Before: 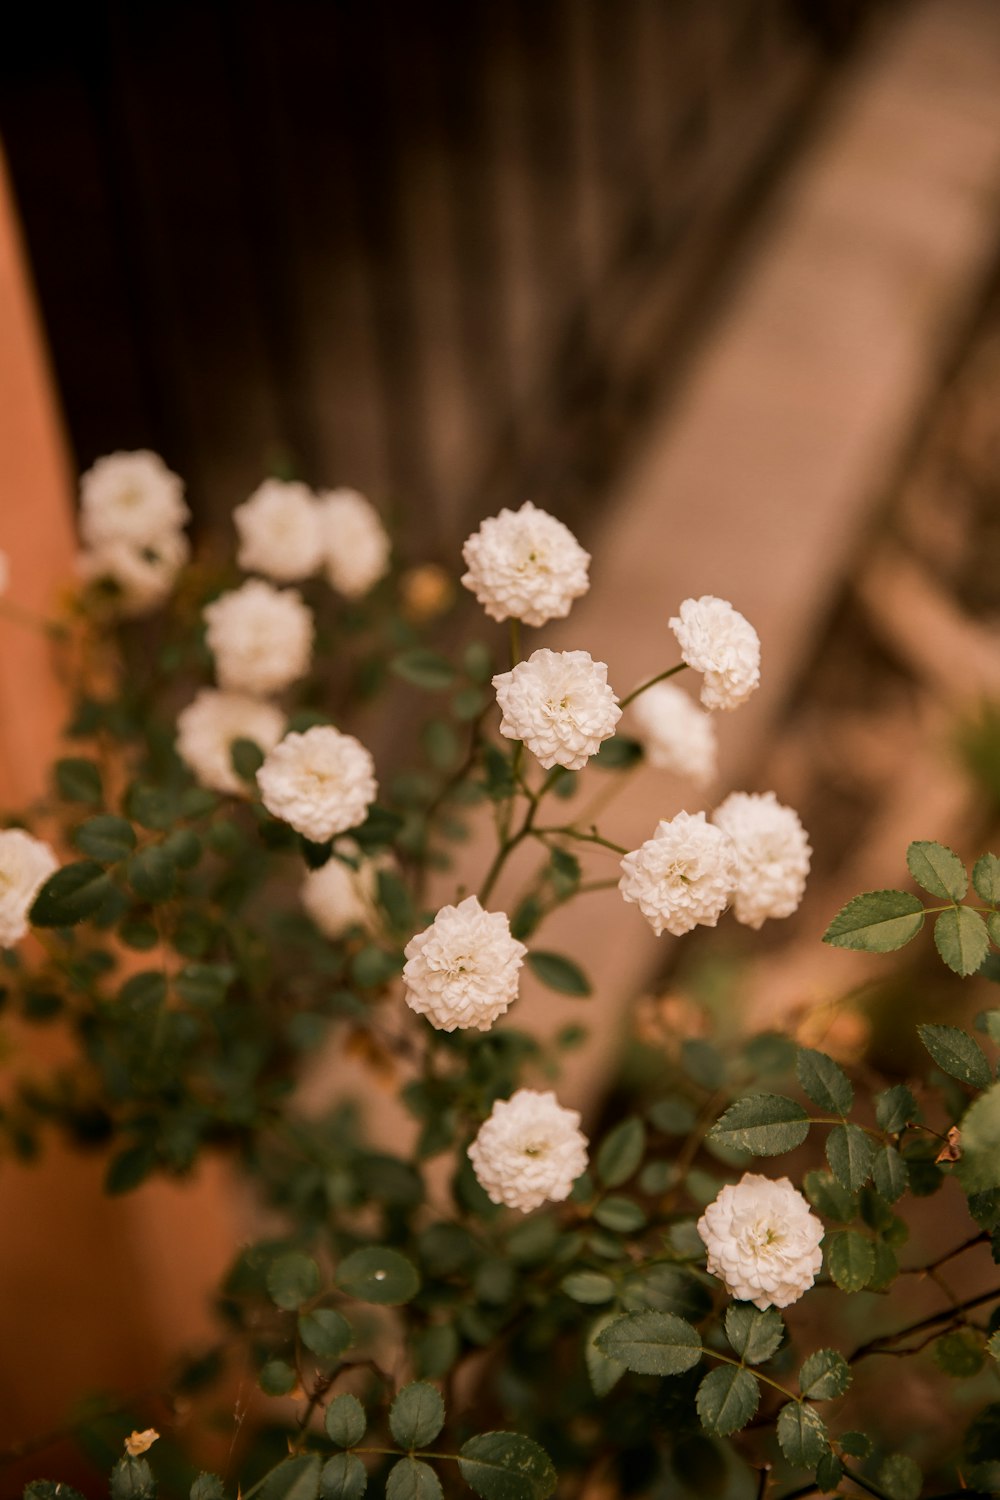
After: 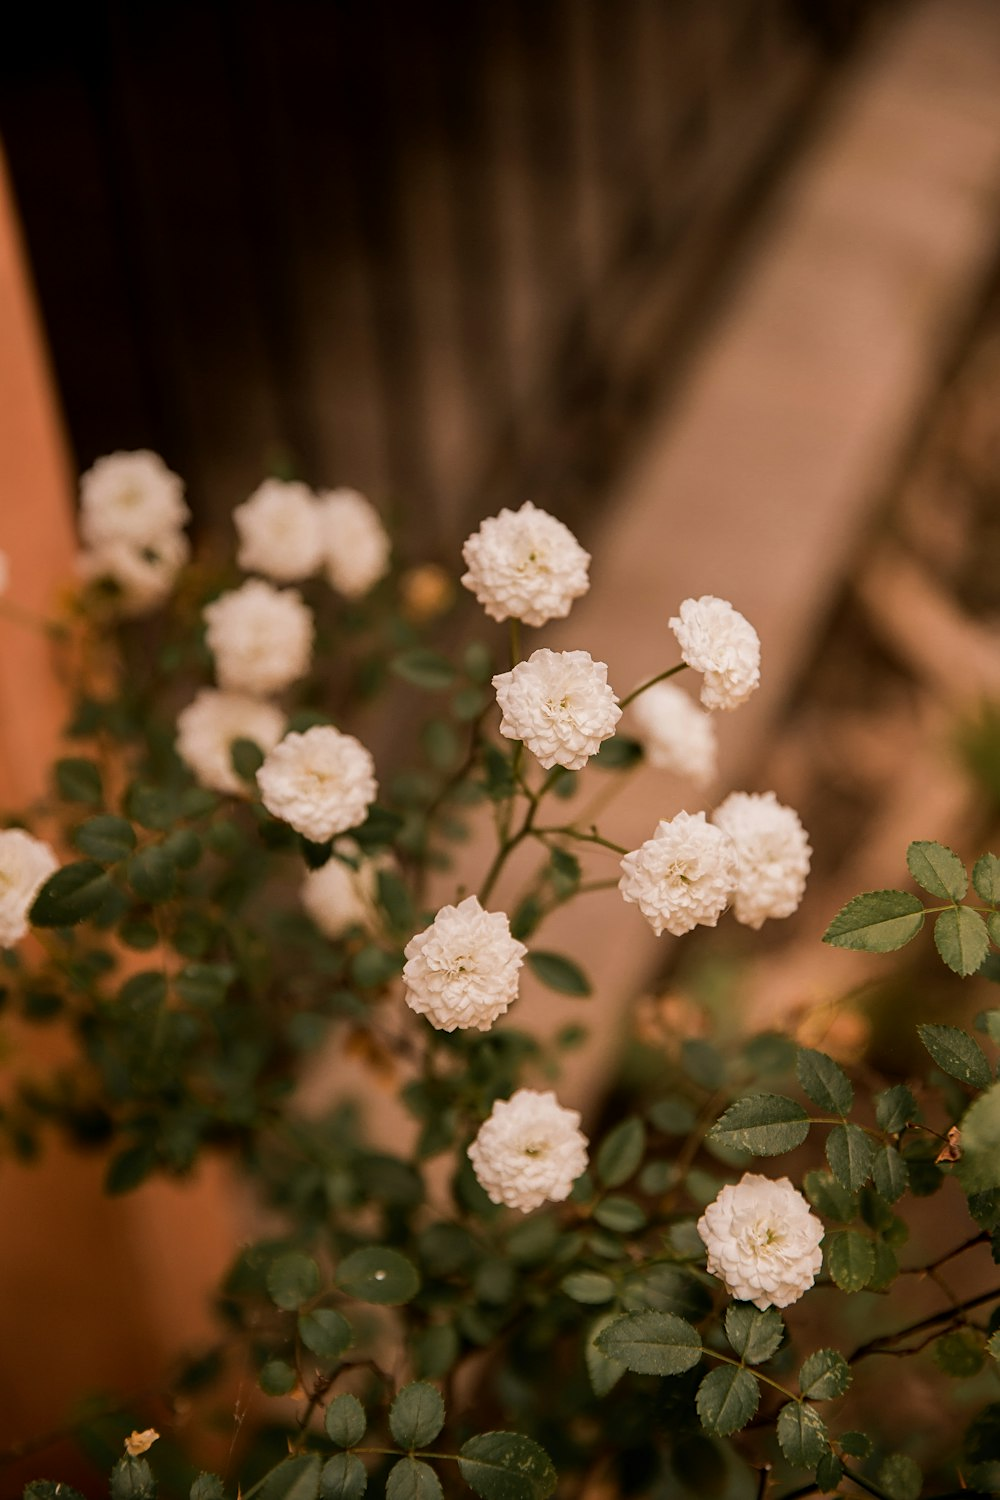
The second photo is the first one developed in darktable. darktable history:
sharpen: amount 0.216
exposure: exposure -0.066 EV, compensate exposure bias true, compensate highlight preservation false
